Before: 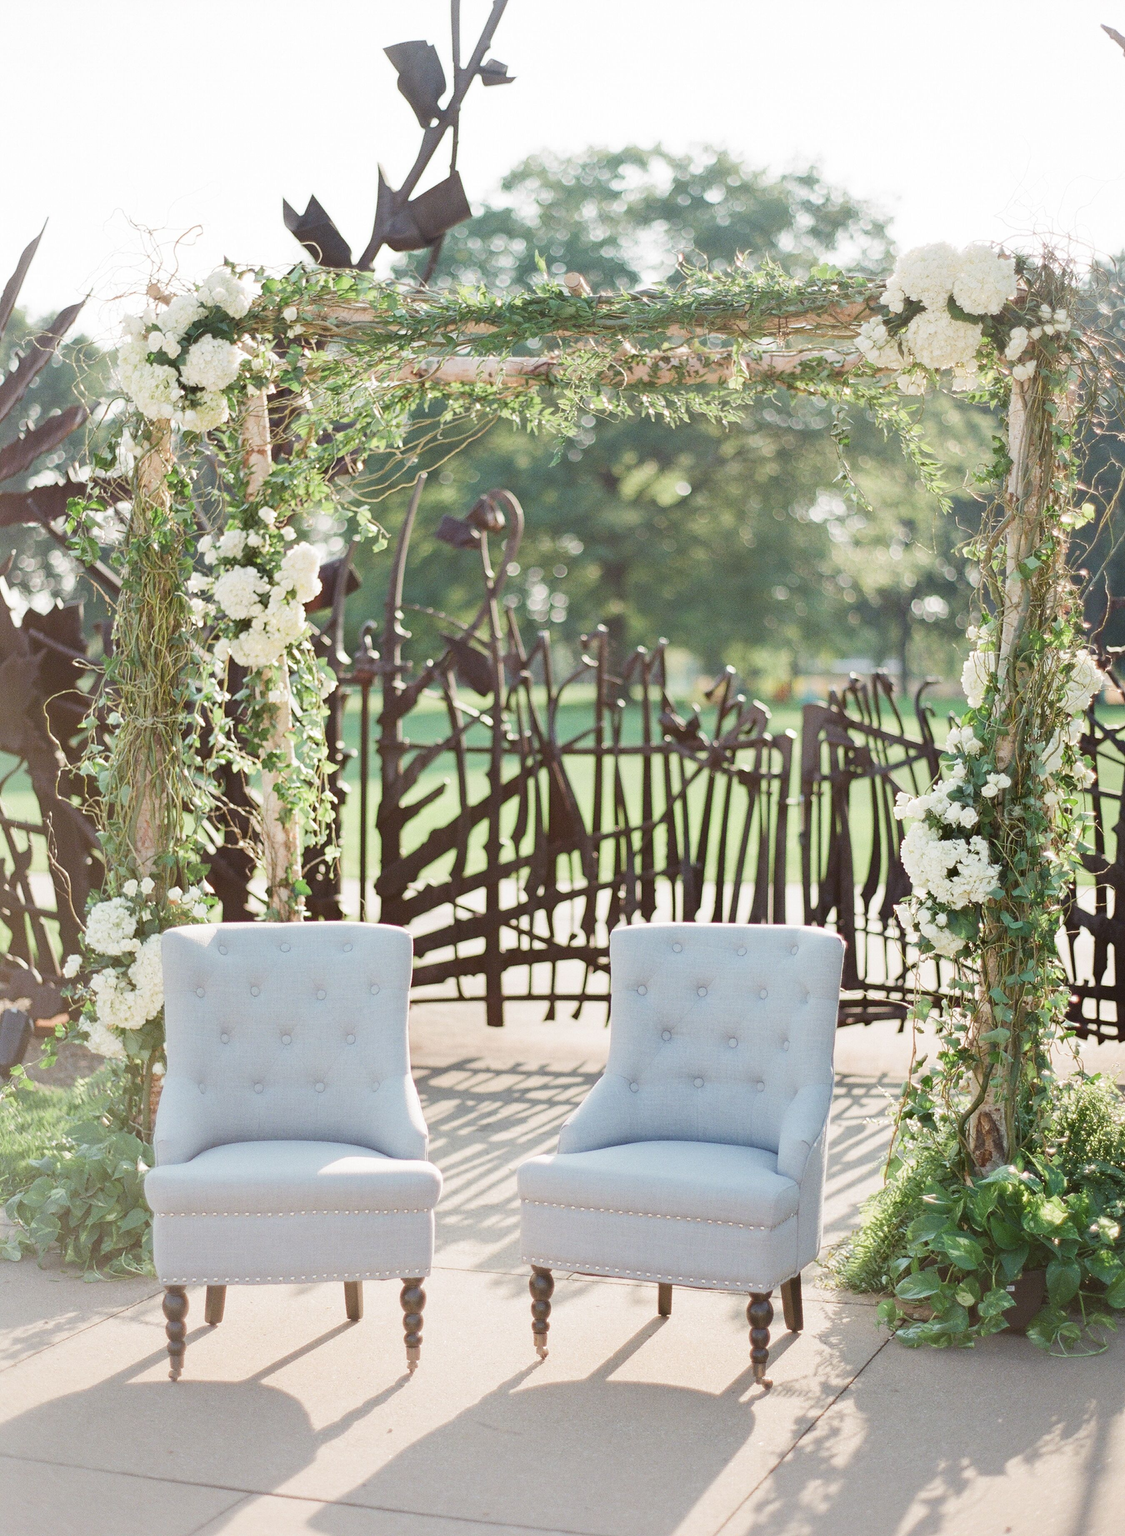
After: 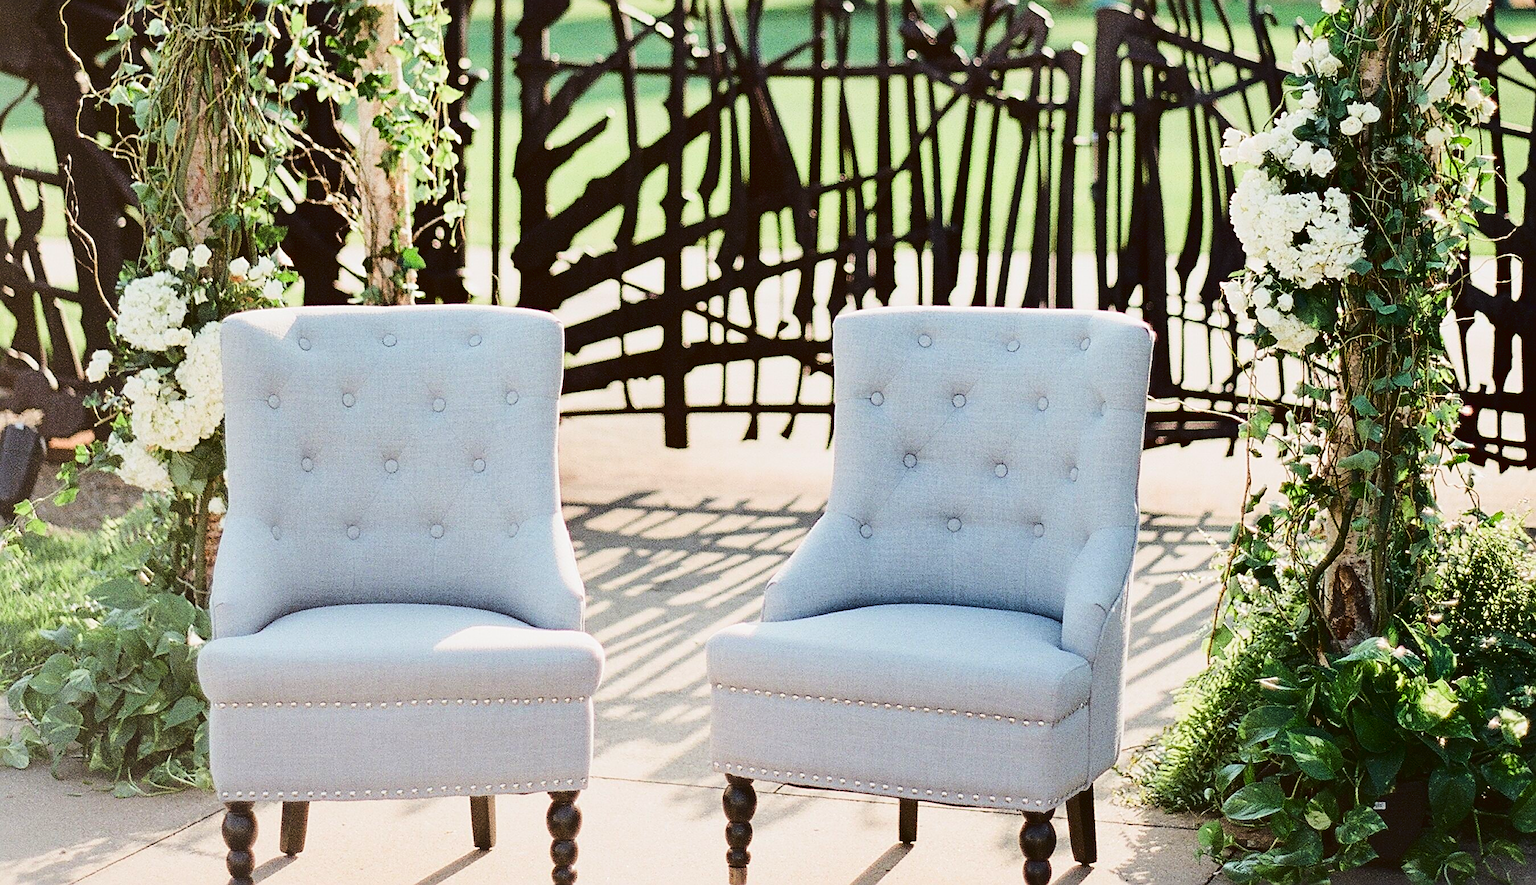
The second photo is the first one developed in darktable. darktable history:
crop: top 45.488%, bottom 12.288%
sharpen: radius 2.555, amount 0.636
tone curve: curves: ch0 [(0.003, 0.023) (0.071, 0.052) (0.236, 0.197) (0.466, 0.557) (0.644, 0.748) (0.803, 0.88) (0.994, 0.968)]; ch1 [(0, 0) (0.262, 0.227) (0.417, 0.386) (0.469, 0.467) (0.502, 0.498) (0.528, 0.53) (0.573, 0.57) (0.605, 0.621) (0.644, 0.671) (0.686, 0.728) (0.994, 0.987)]; ch2 [(0, 0) (0.262, 0.188) (0.385, 0.353) (0.427, 0.424) (0.495, 0.493) (0.515, 0.534) (0.547, 0.556) (0.589, 0.613) (0.644, 0.748) (1, 1)], color space Lab, linked channels, preserve colors none
contrast brightness saturation: contrast 0.099, brightness -0.278, saturation 0.148
